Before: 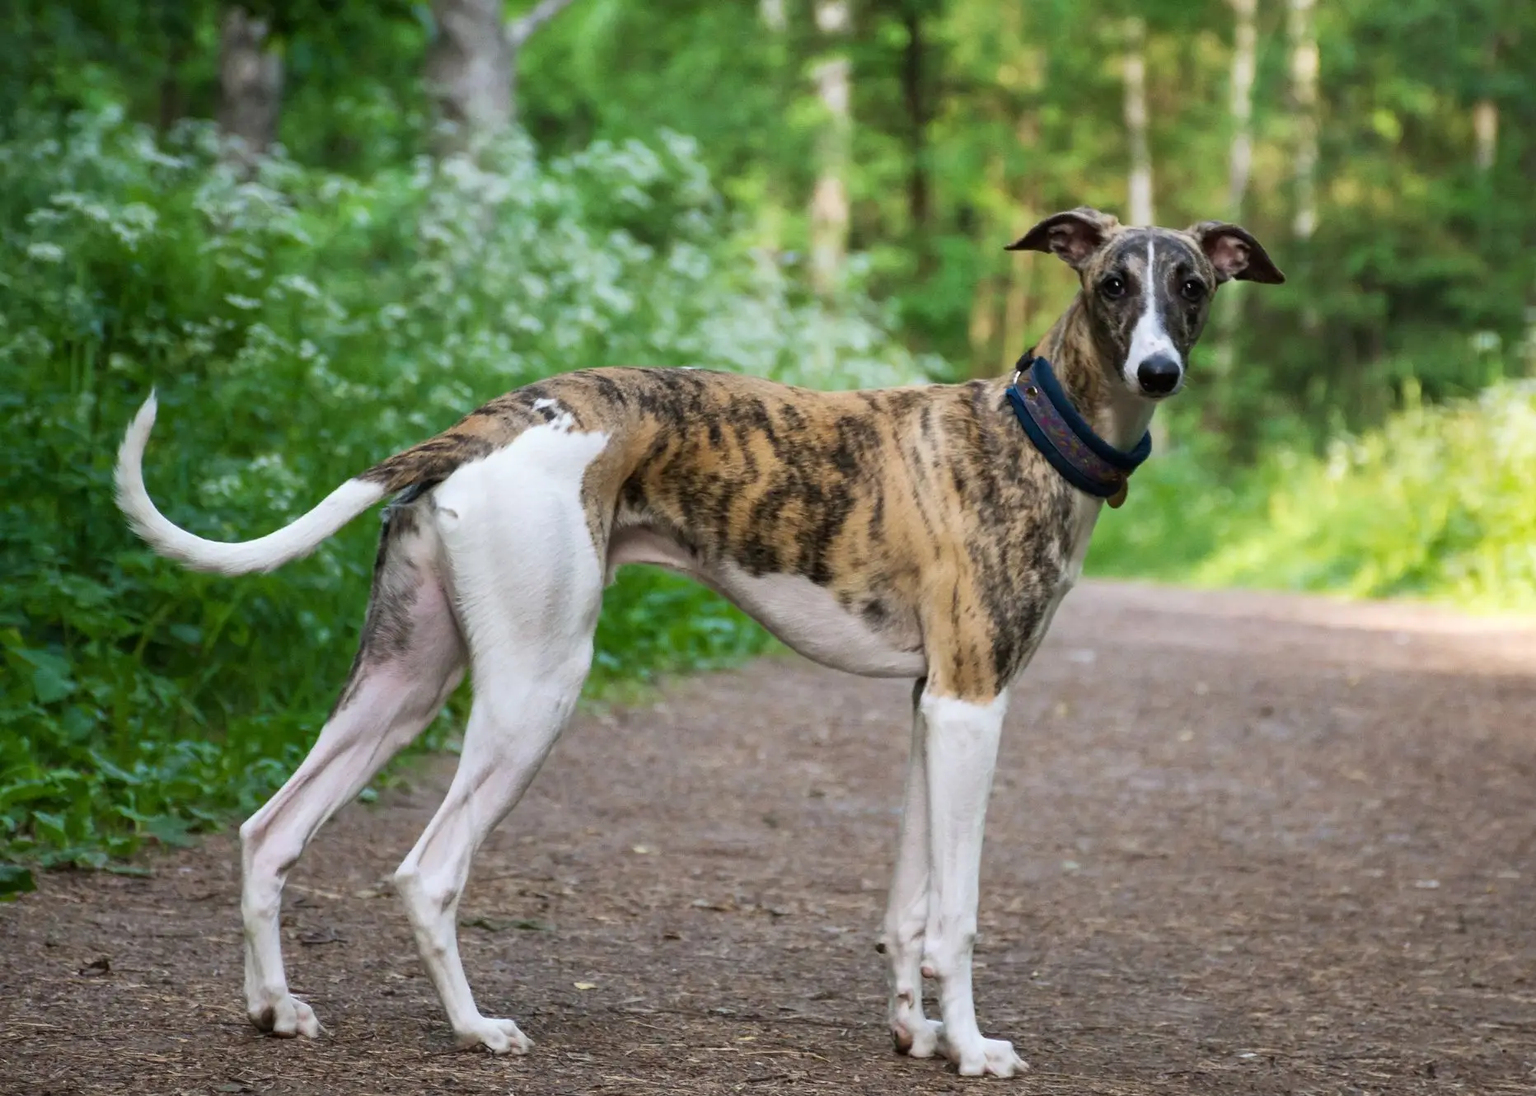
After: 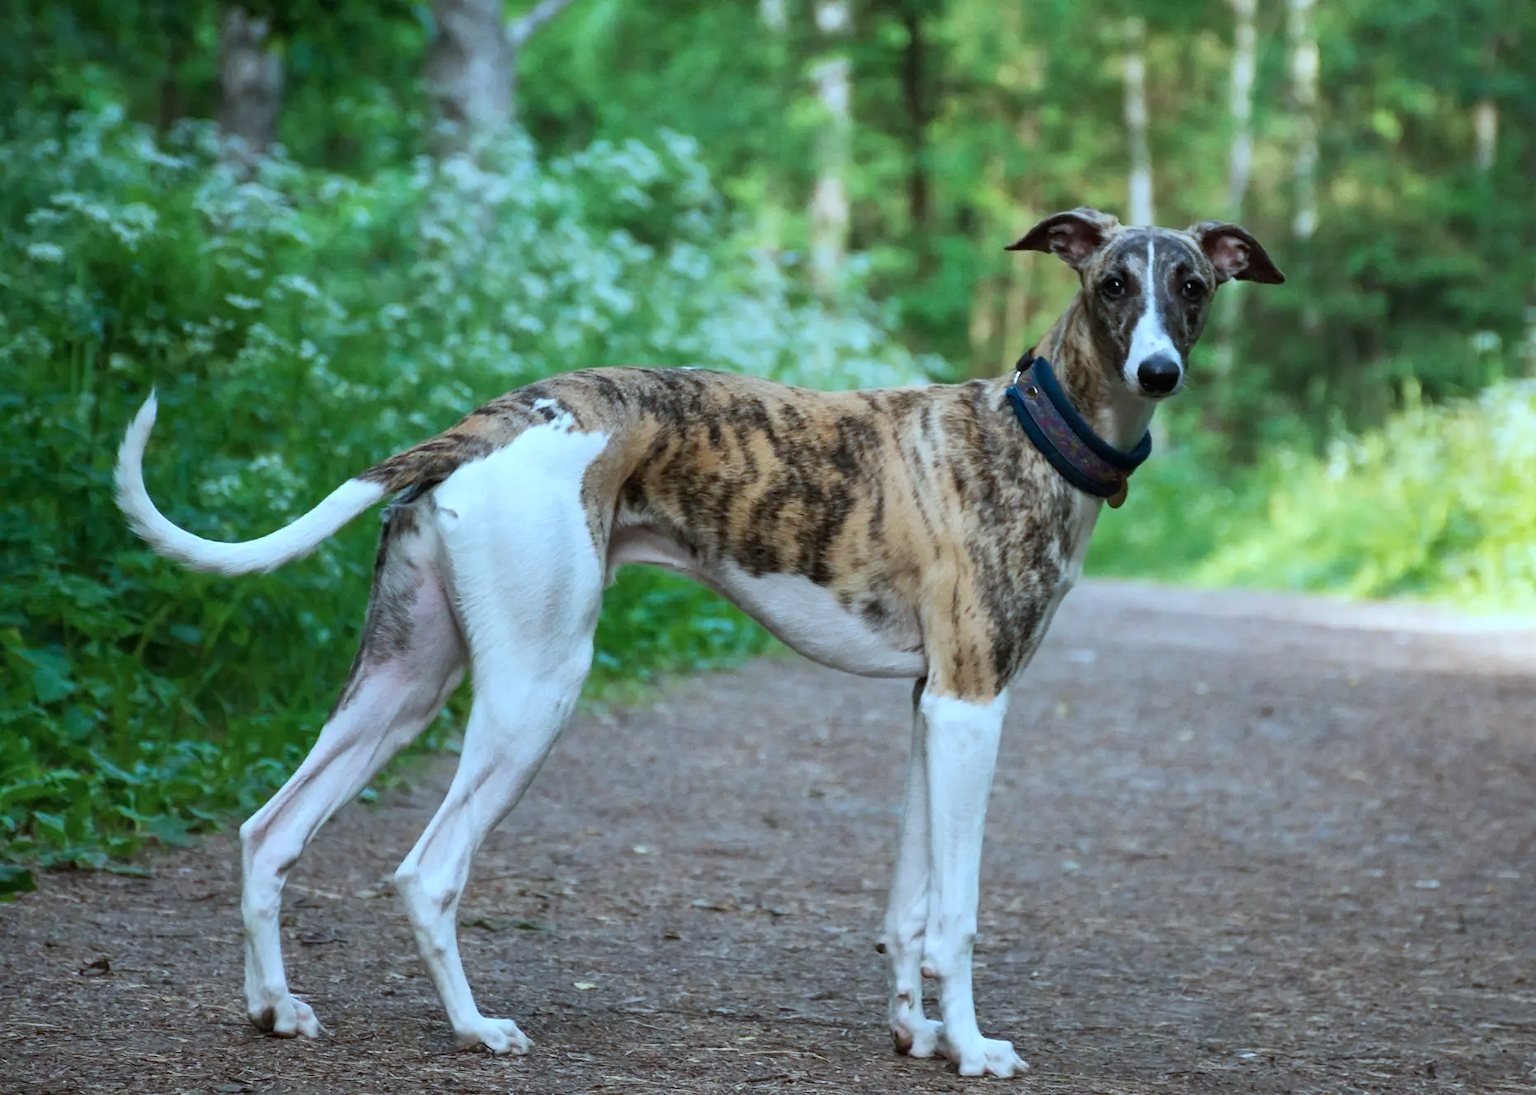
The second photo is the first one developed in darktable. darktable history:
color correction: highlights a* -10.65, highlights b* -19.26
